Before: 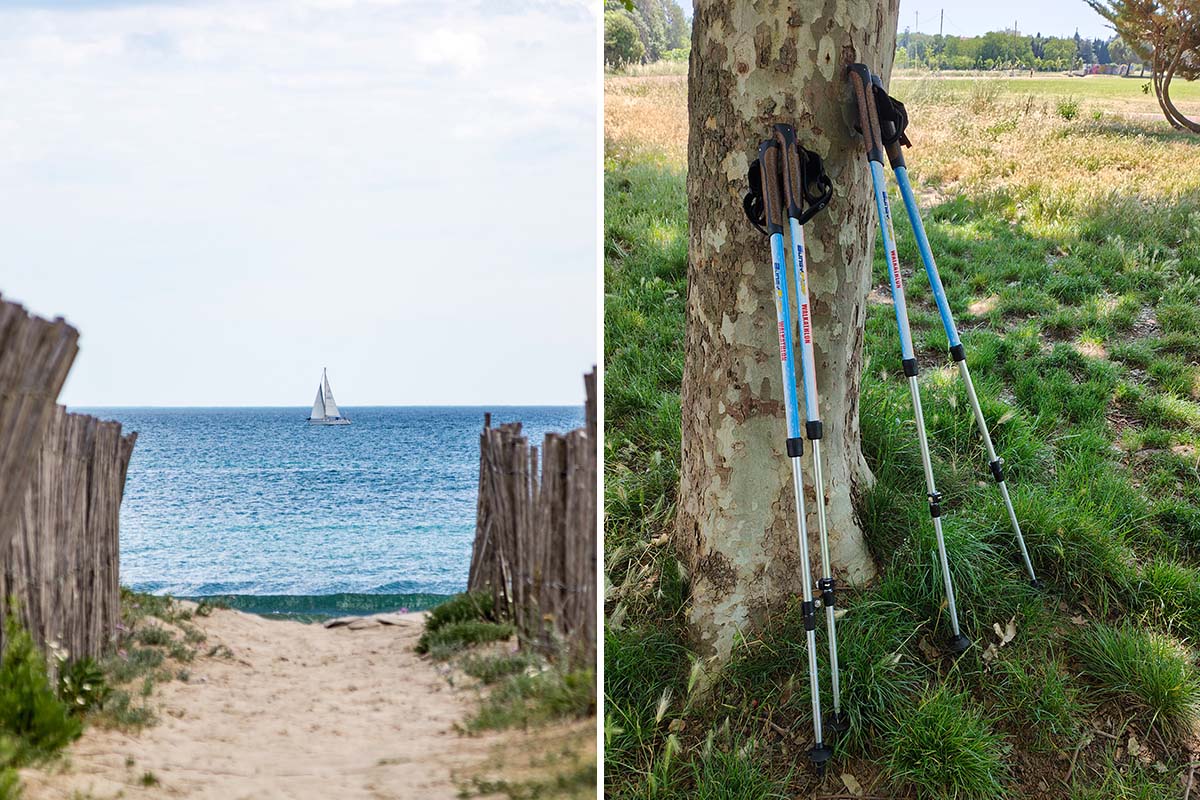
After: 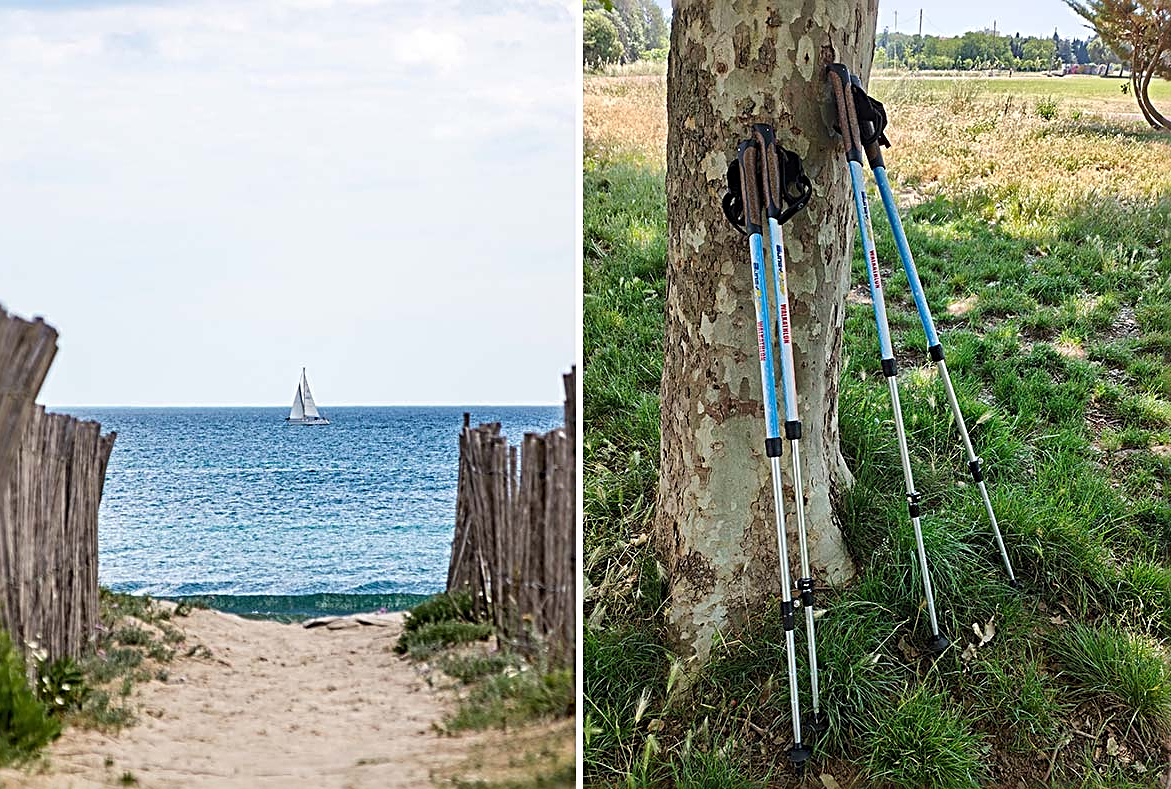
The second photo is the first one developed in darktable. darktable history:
exposure: black level correction 0, compensate exposure bias true, compensate highlight preservation false
crop and rotate: left 1.774%, right 0.633%, bottom 1.28%
sharpen: radius 3.025, amount 0.757
